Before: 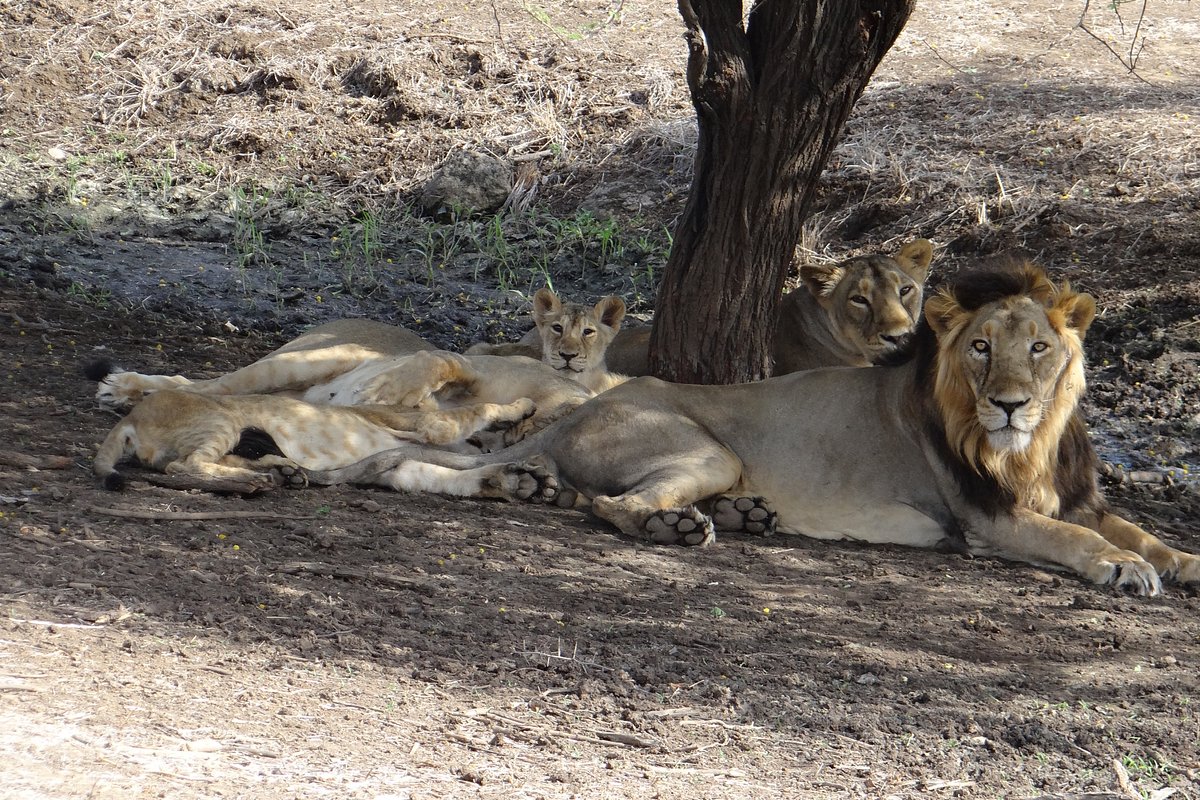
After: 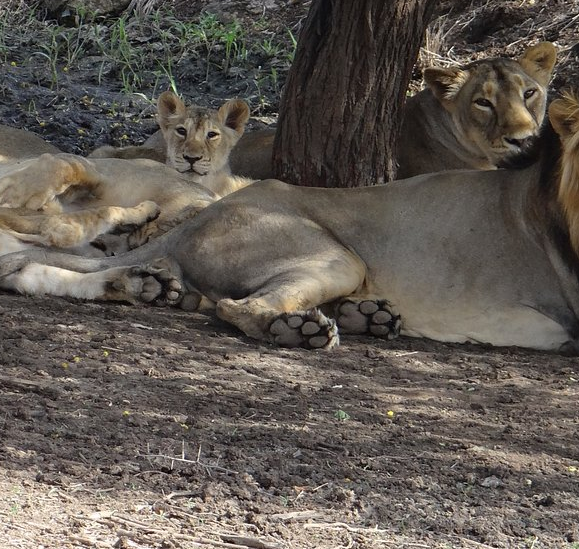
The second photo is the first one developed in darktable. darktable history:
crop: left 31.379%, top 24.658%, right 20.326%, bottom 6.628%
